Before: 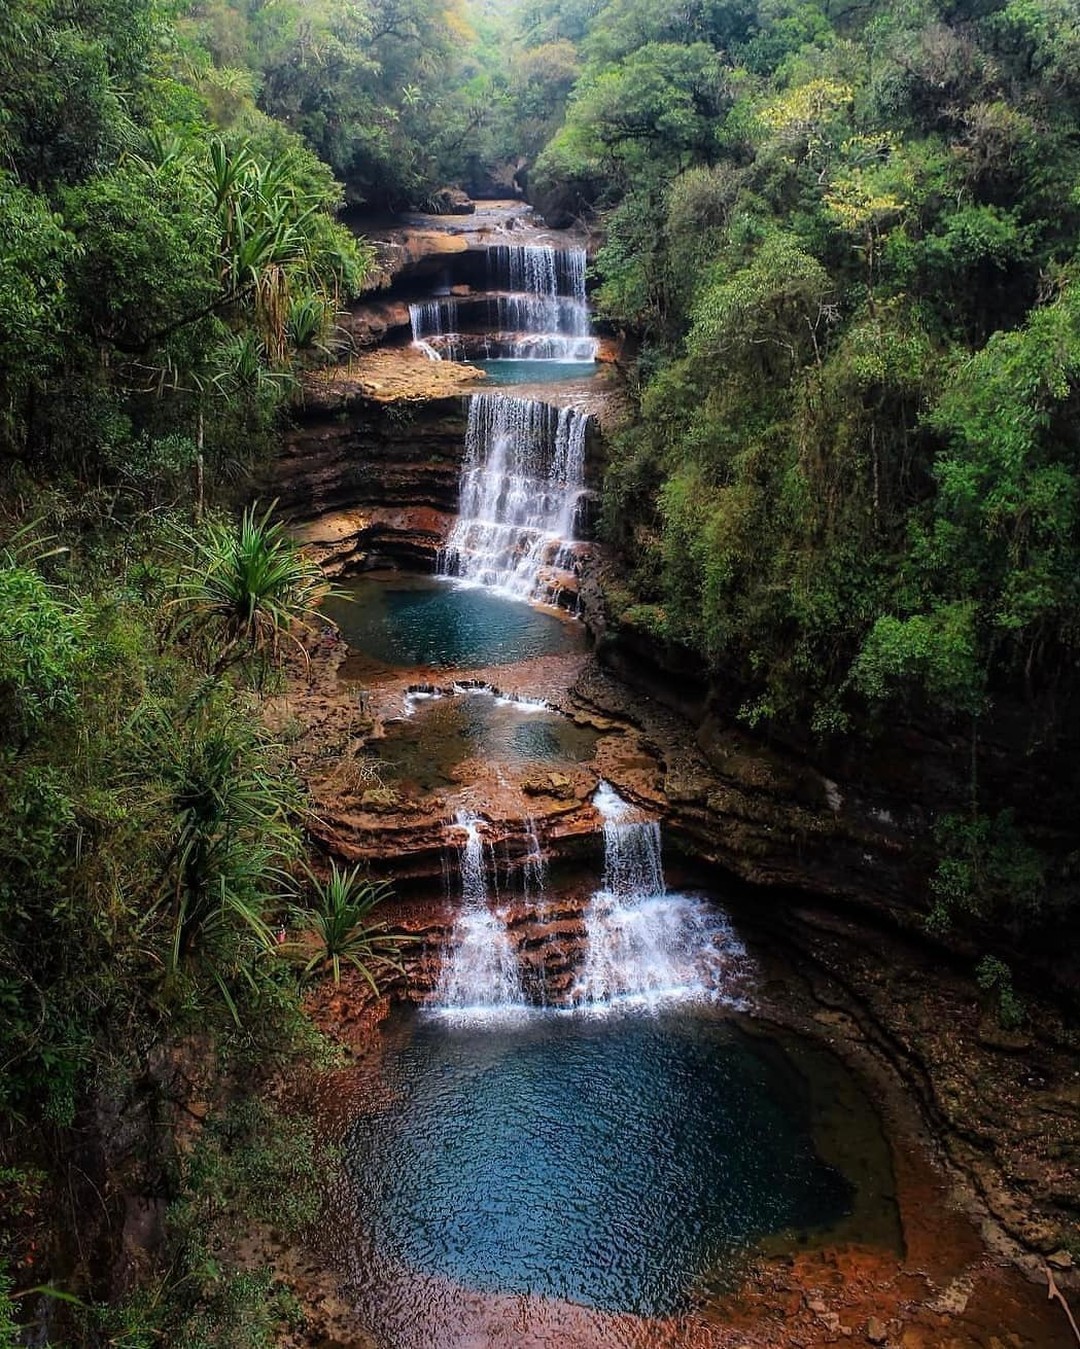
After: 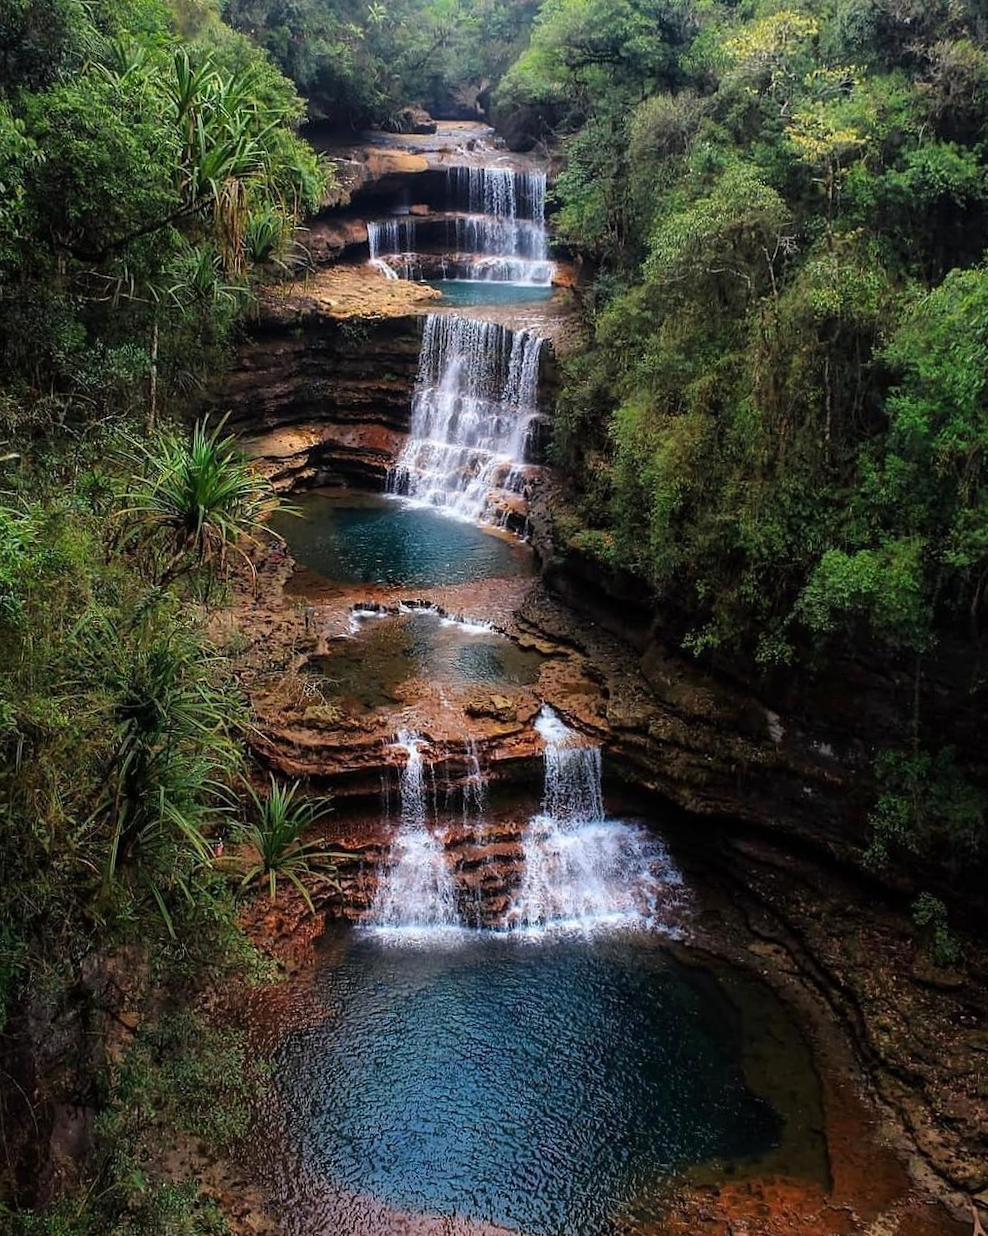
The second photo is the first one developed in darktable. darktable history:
crop and rotate: angle -1.92°, left 3.152%, top 4.019%, right 1.55%, bottom 0.513%
